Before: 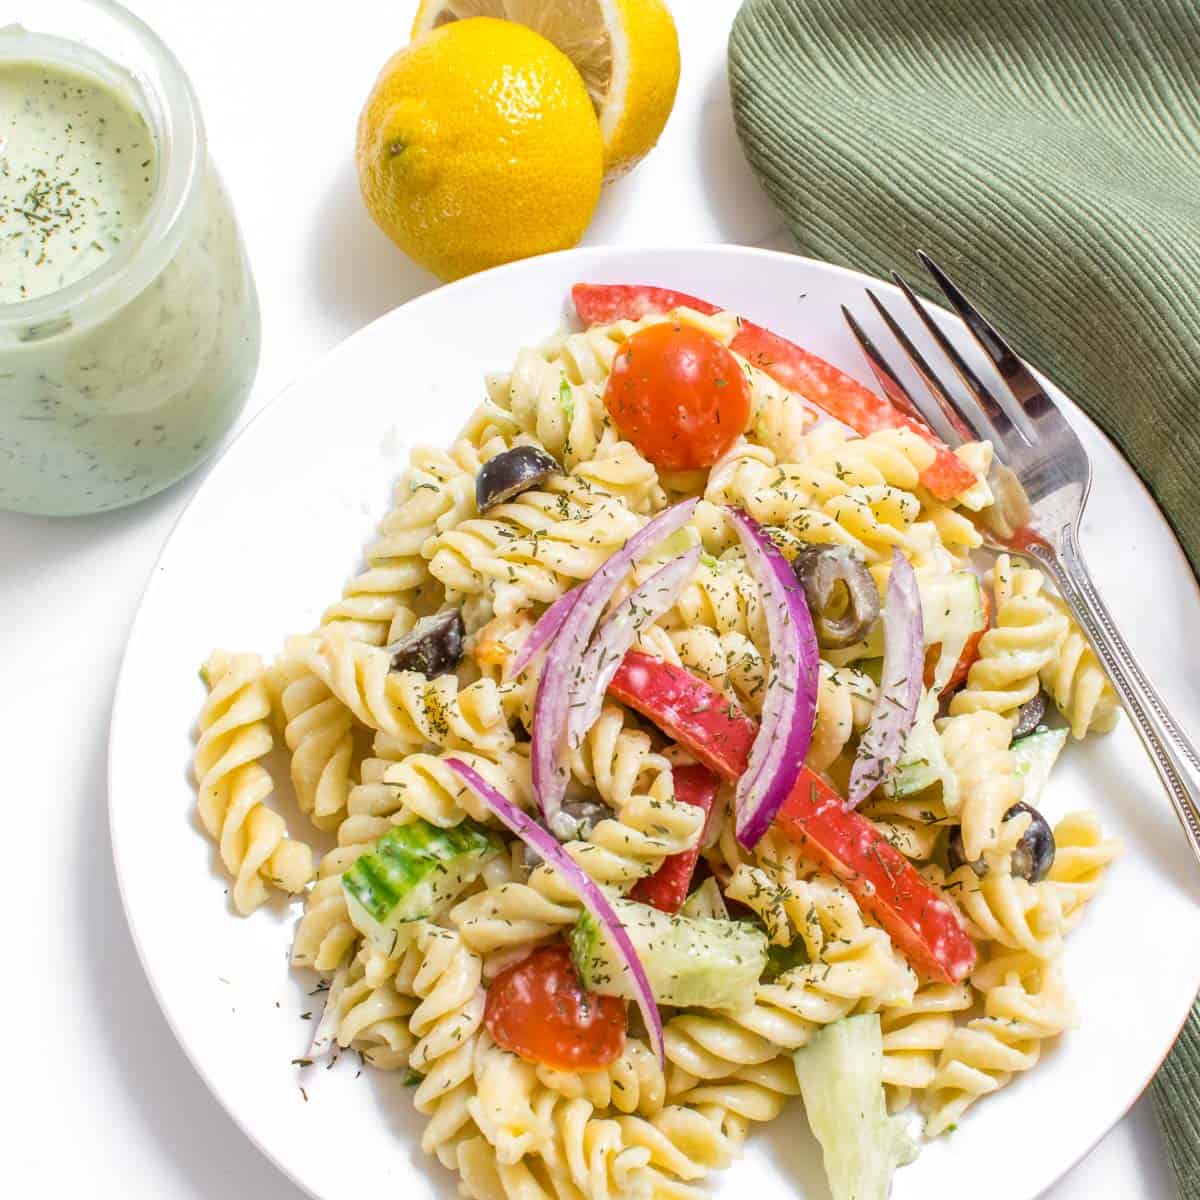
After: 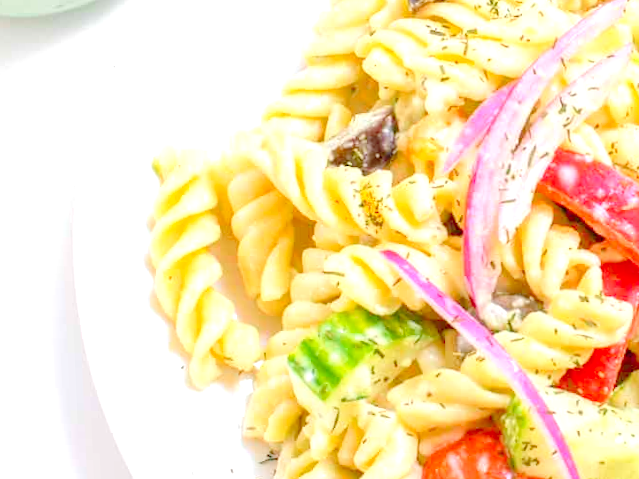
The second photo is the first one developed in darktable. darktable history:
rotate and perspective: rotation 0.062°, lens shift (vertical) 0.115, lens shift (horizontal) -0.133, crop left 0.047, crop right 0.94, crop top 0.061, crop bottom 0.94
levels: levels [0.008, 0.318, 0.836]
crop: top 44.483%, right 43.593%, bottom 12.892%
